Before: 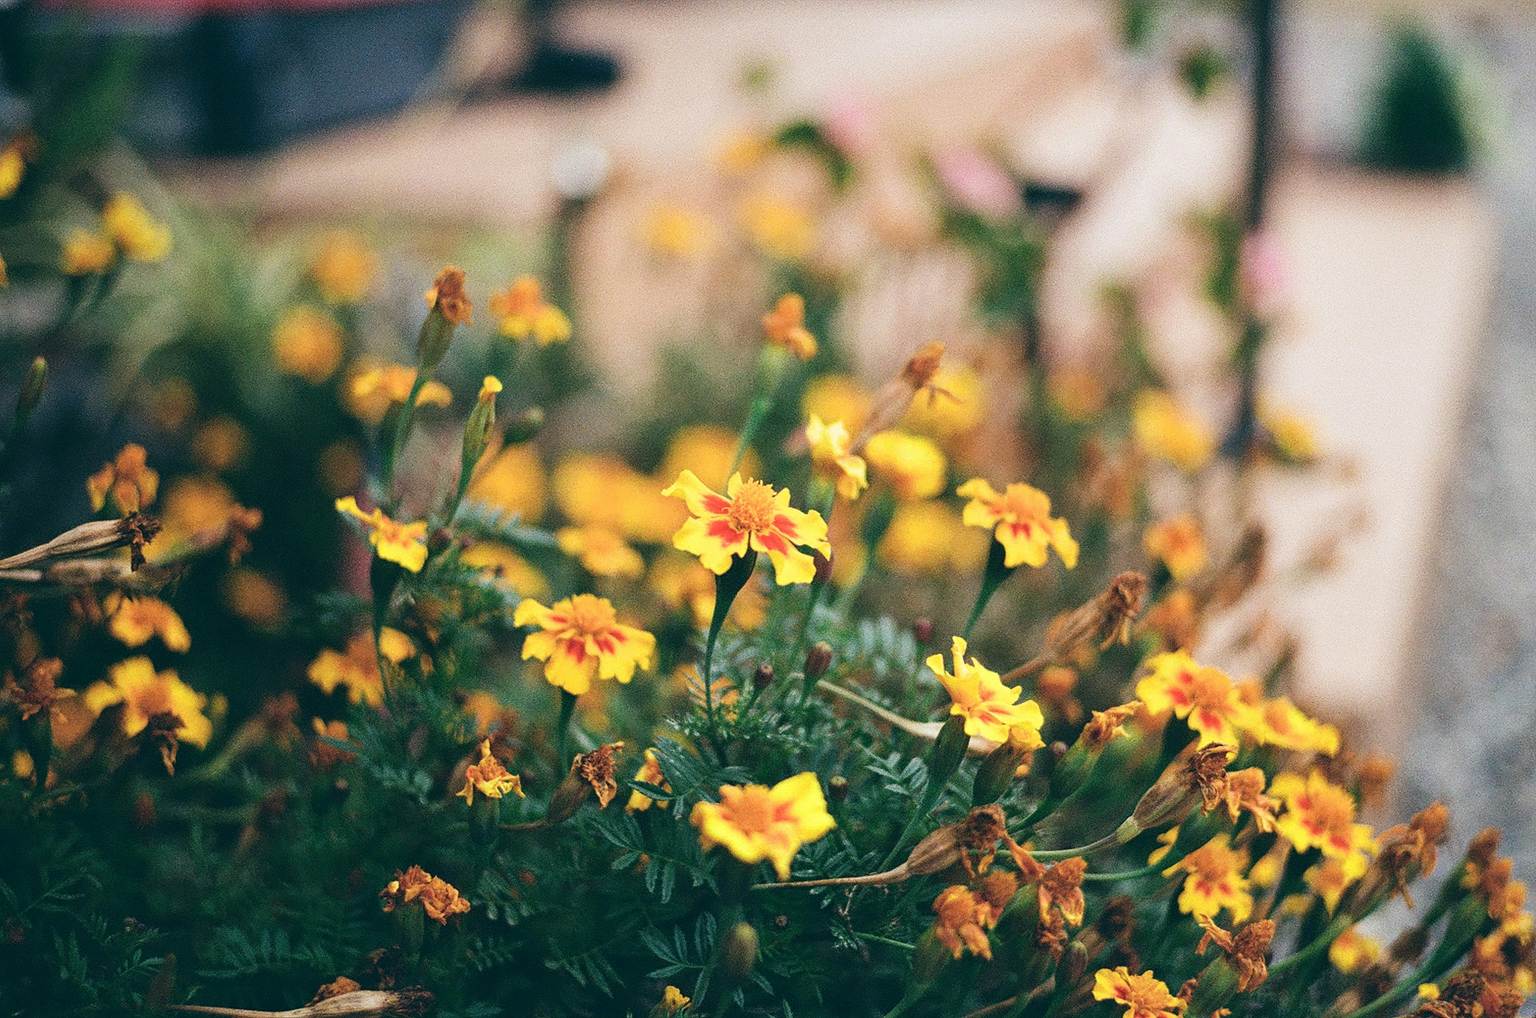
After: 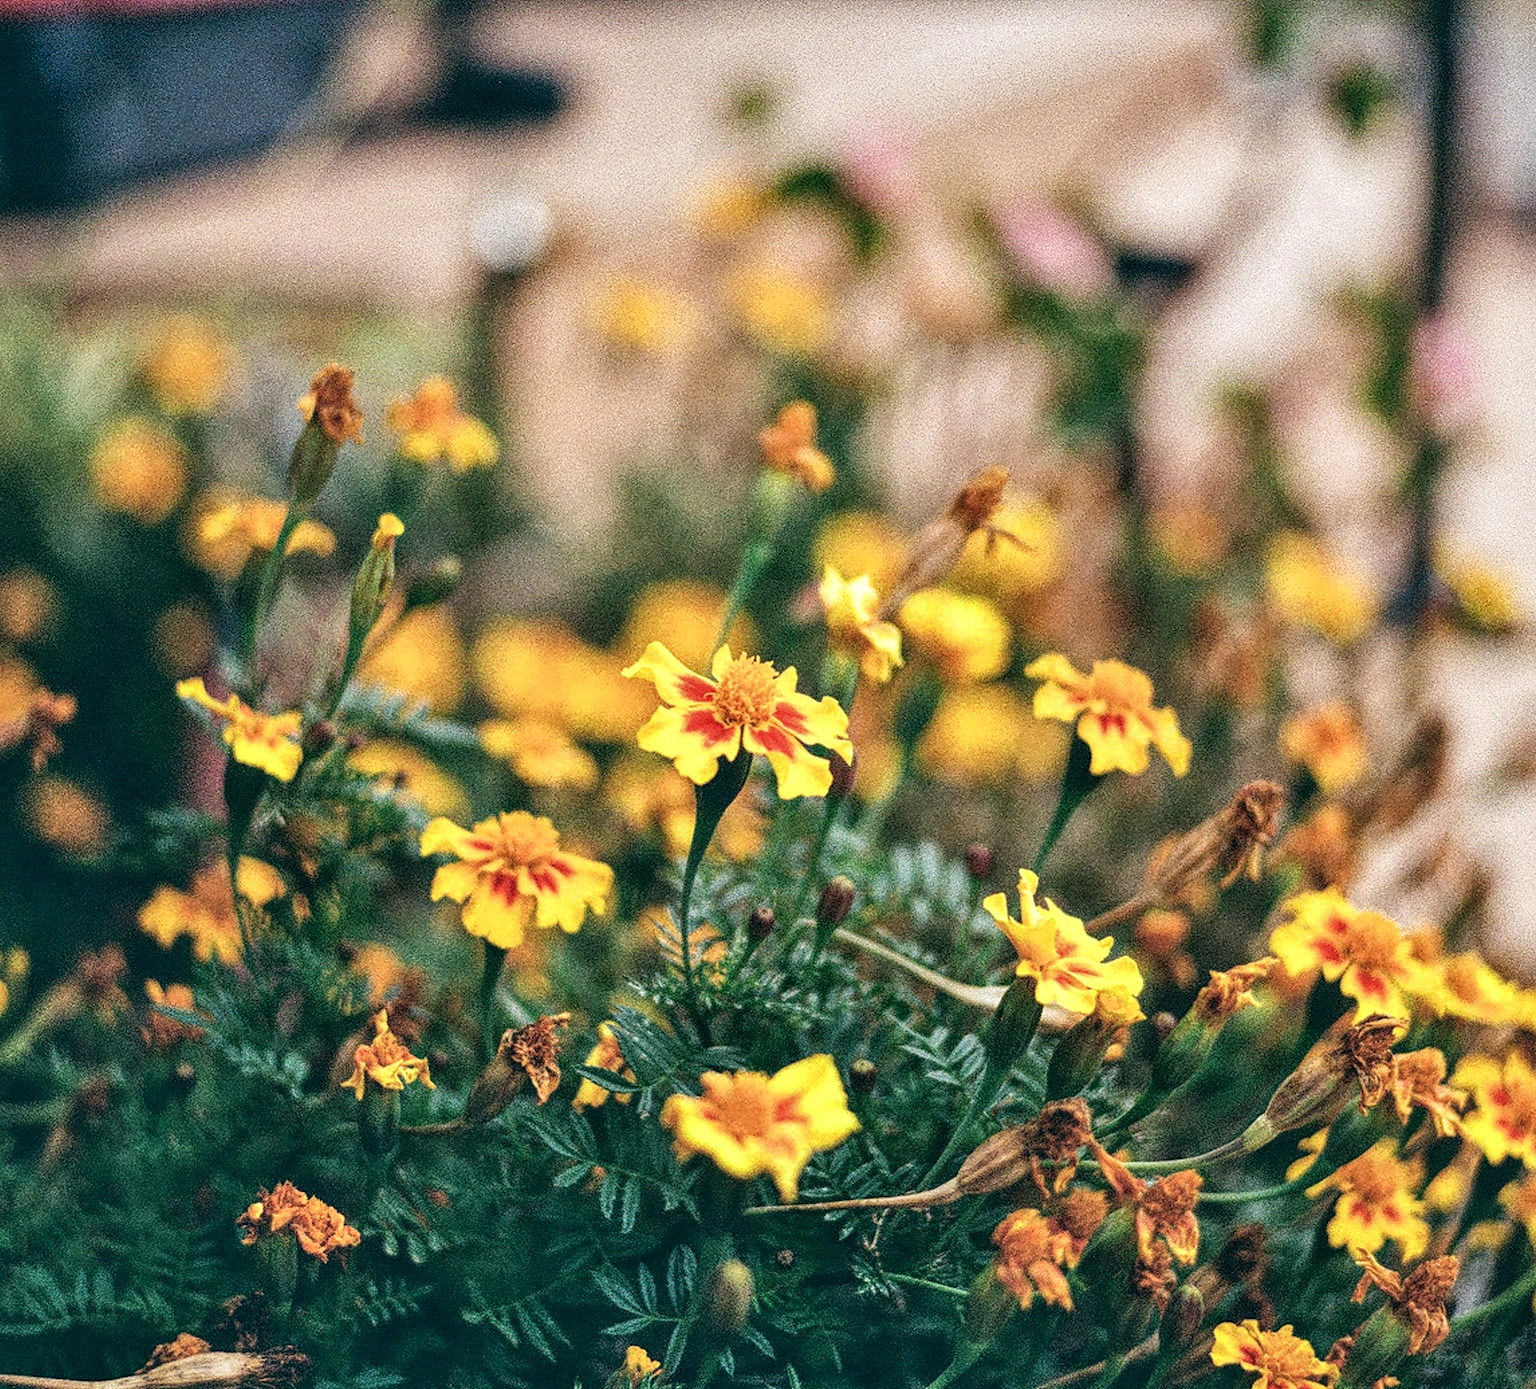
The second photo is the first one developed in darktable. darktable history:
shadows and highlights: soften with gaussian
local contrast: highlights 100%, shadows 100%, detail 200%, midtone range 0.2
crop: left 13.443%, right 13.31%
